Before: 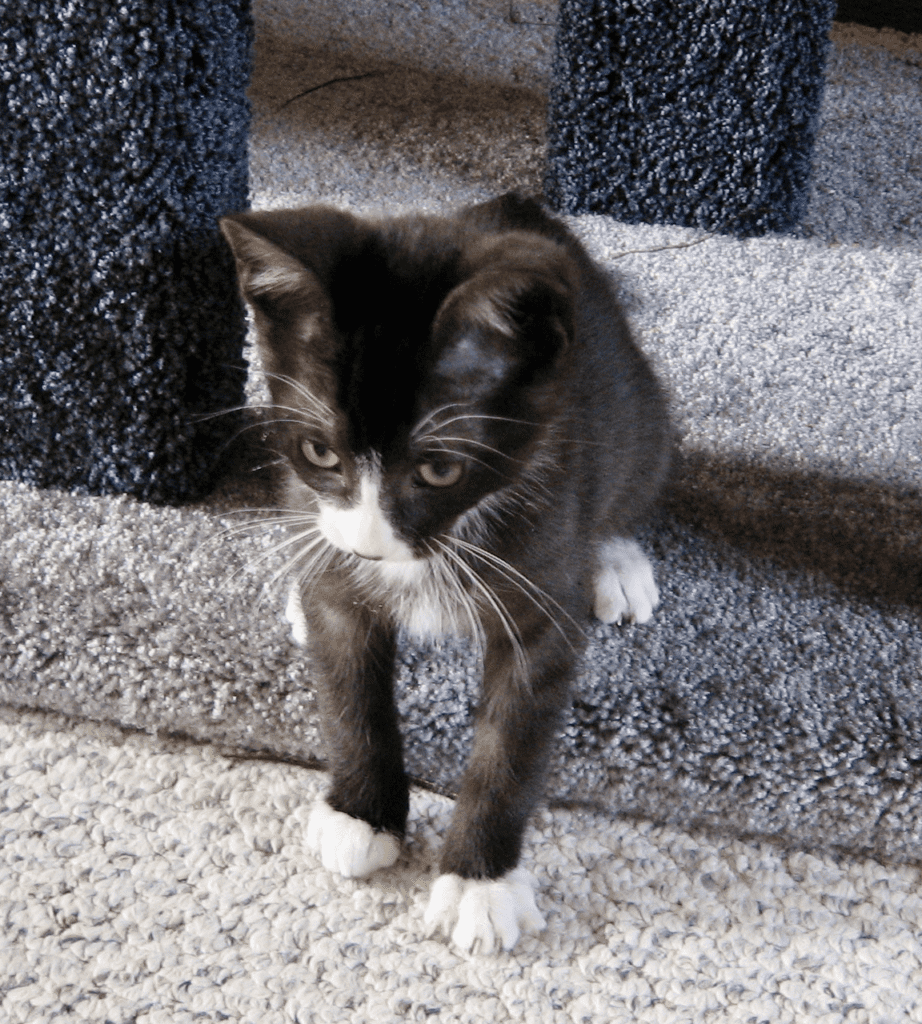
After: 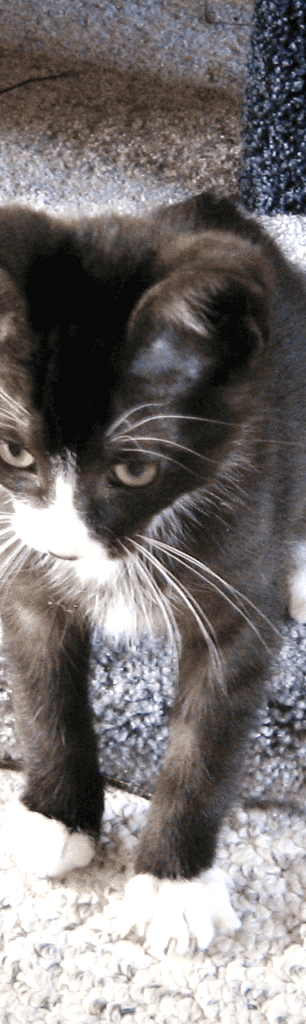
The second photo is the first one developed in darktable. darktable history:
exposure: black level correction 0, exposure 0.701 EV, compensate highlight preservation false
crop: left 33.12%, right 33.622%
vignetting: saturation 0.37
